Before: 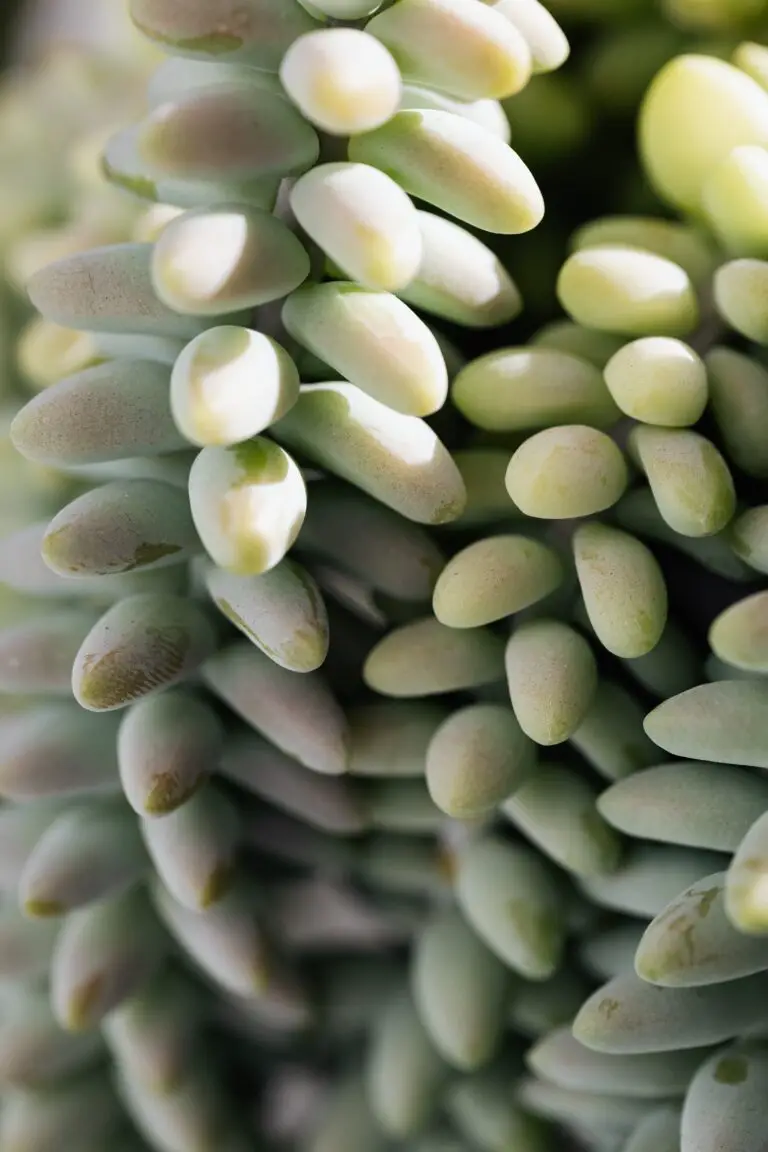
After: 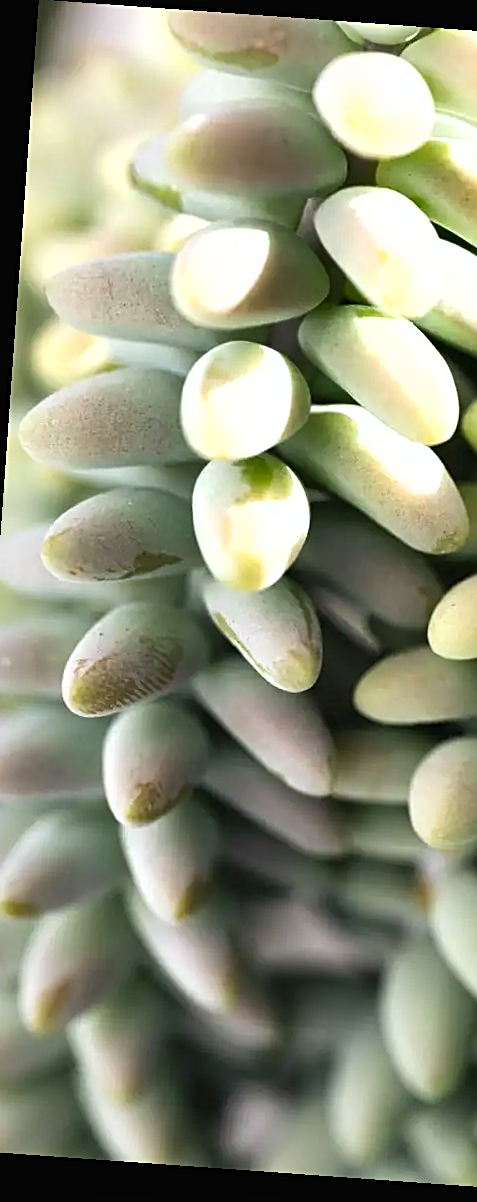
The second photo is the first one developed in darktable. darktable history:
rotate and perspective: rotation 4.1°, automatic cropping off
exposure: black level correction -0.001, exposure 0.9 EV, compensate exposure bias true, compensate highlight preservation false
sharpen: on, module defaults
crop: left 5.114%, right 38.589%
shadows and highlights: radius 108.52, shadows 44.07, highlights -67.8, low approximation 0.01, soften with gaussian
tone equalizer: on, module defaults
